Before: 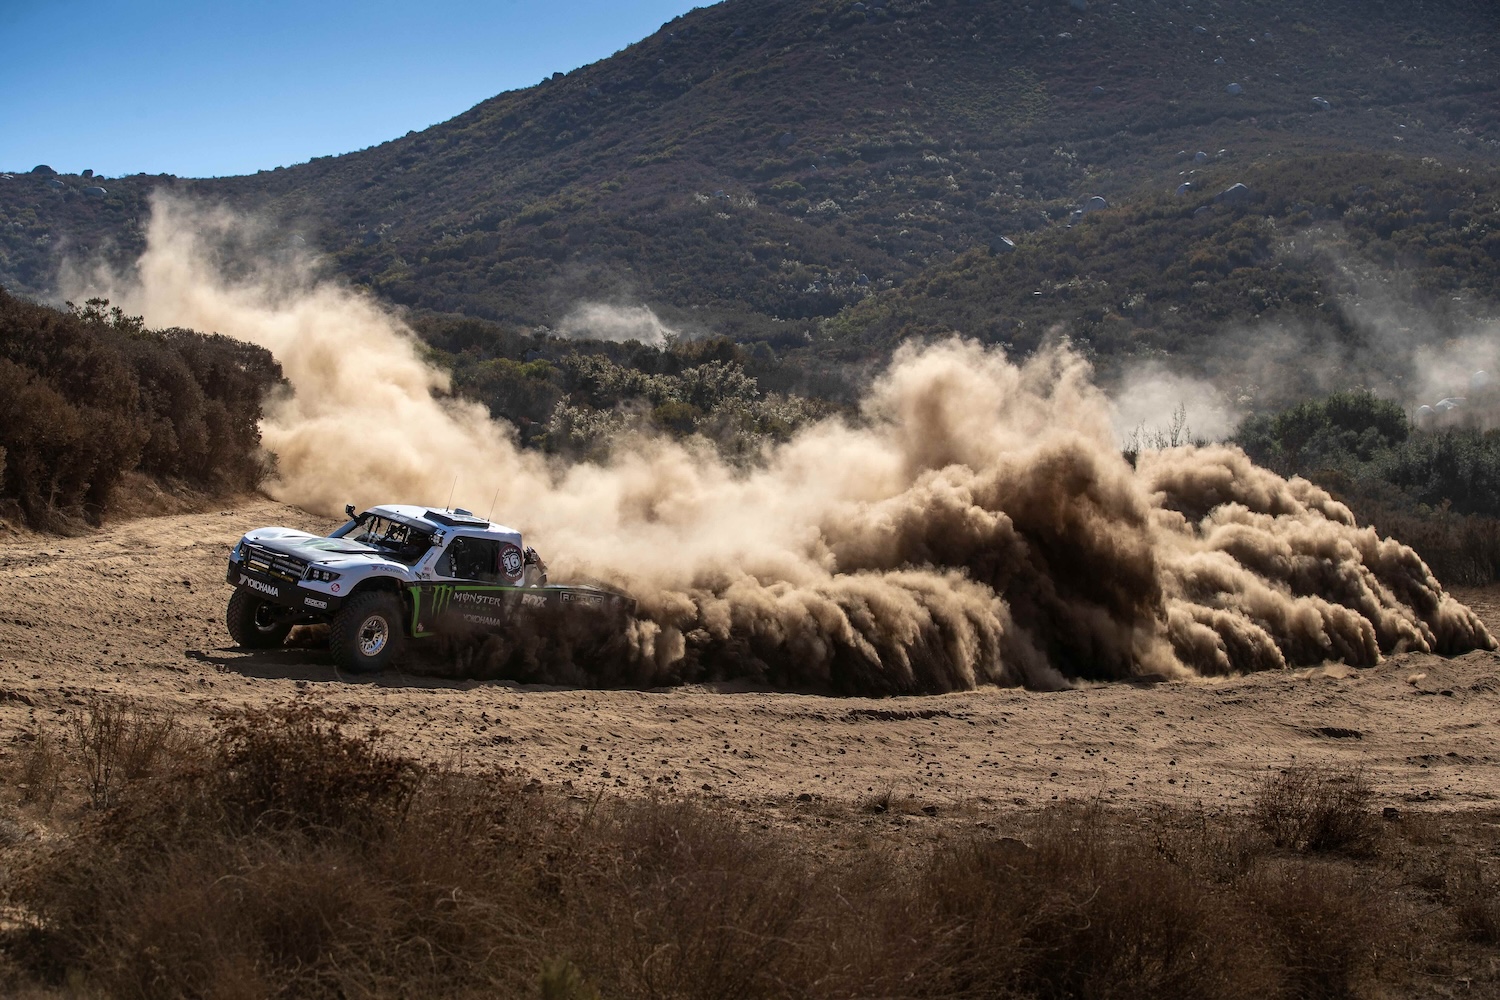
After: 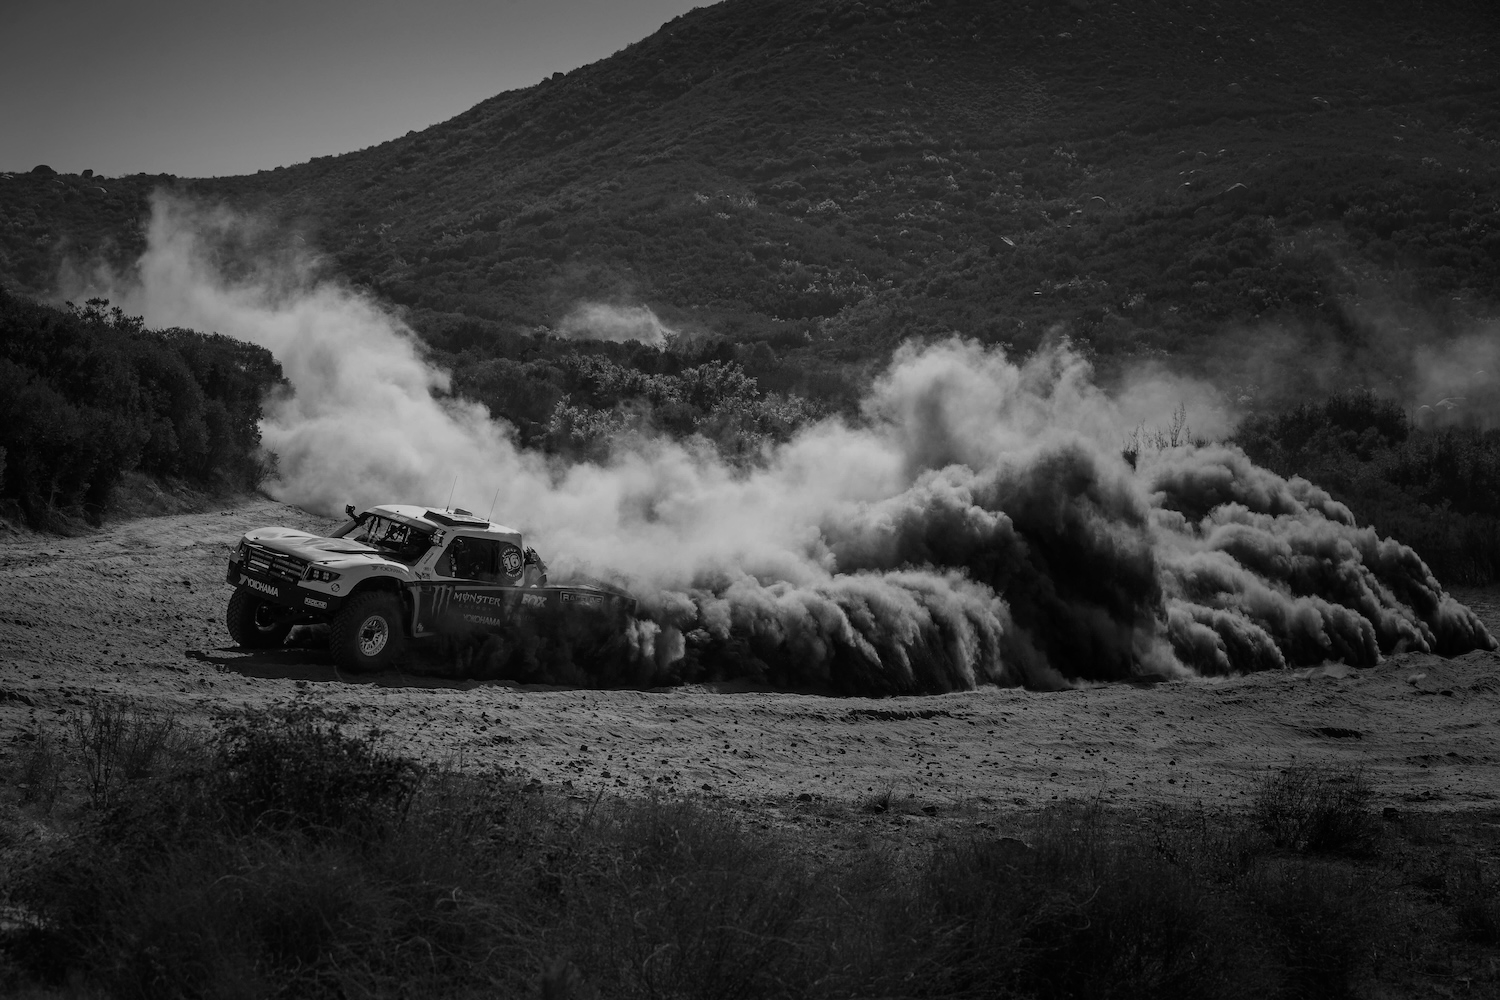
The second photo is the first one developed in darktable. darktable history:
exposure: black level correction 0, exposure -0.721 EV, compensate highlight preservation false
vignetting: fall-off start 33.76%, fall-off radius 64.94%, brightness -0.575, center (-0.12, -0.002), width/height ratio 0.959
color contrast: green-magenta contrast 0, blue-yellow contrast 0
